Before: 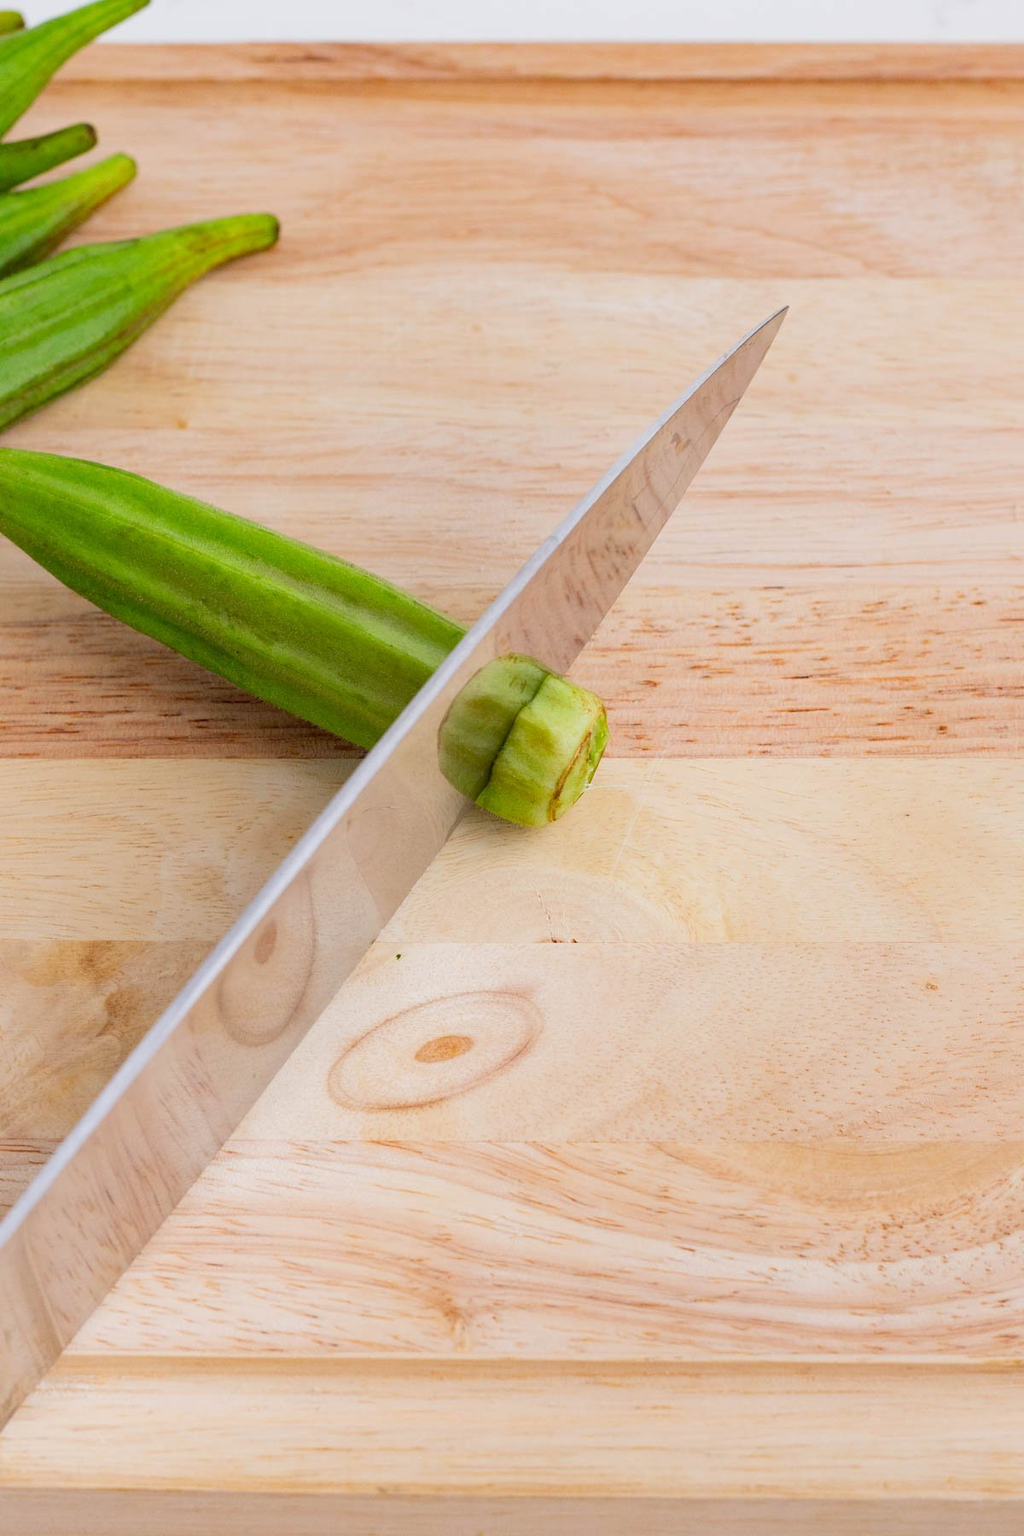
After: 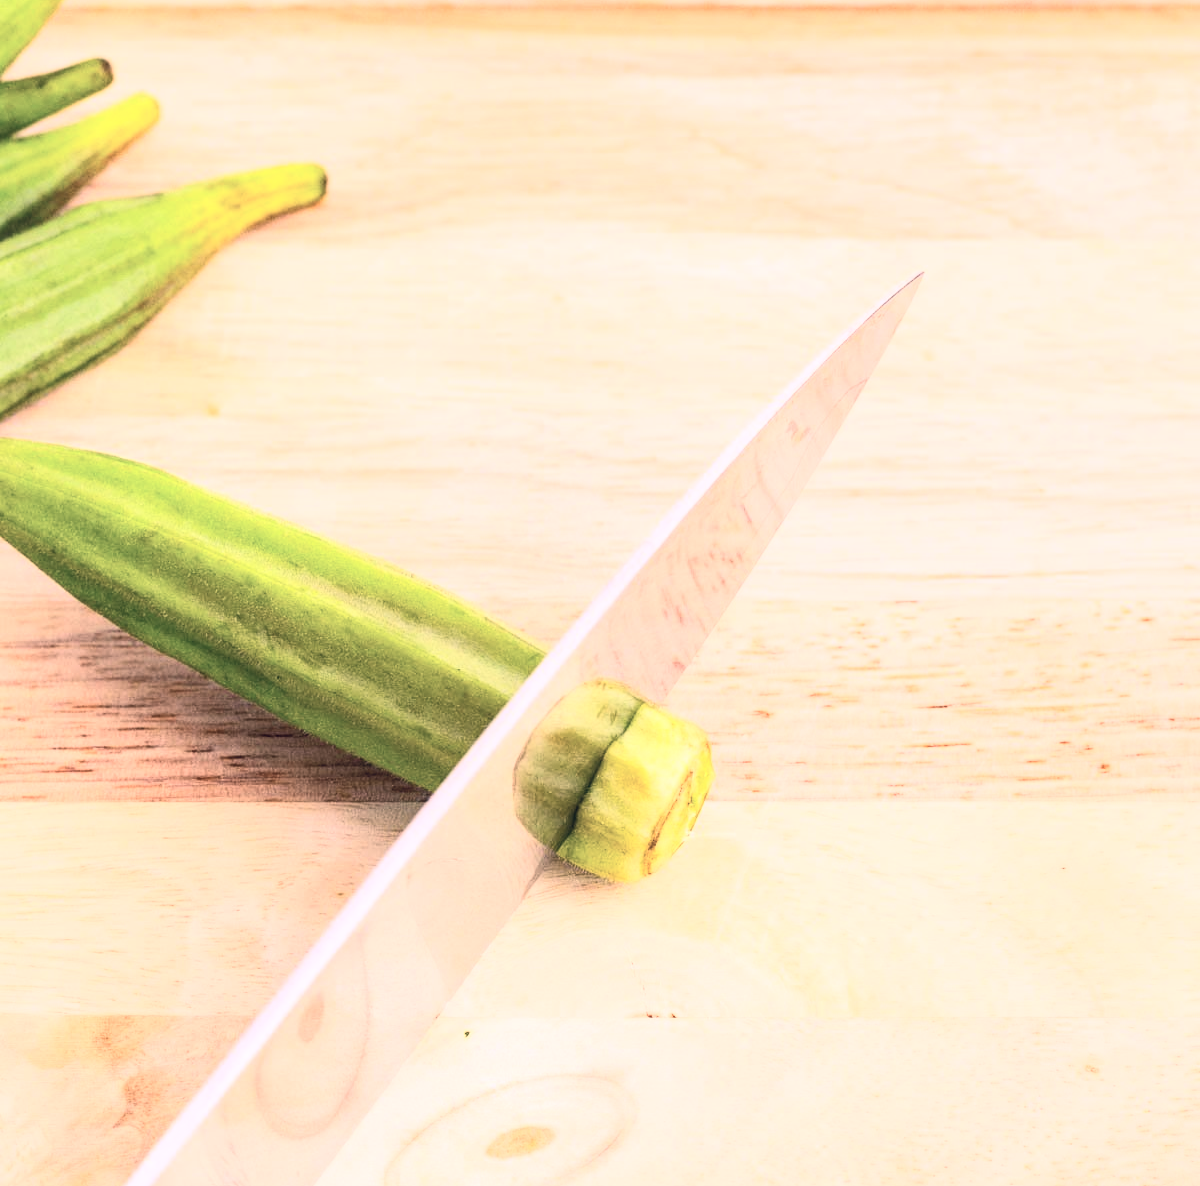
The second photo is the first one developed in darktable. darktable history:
crop and rotate: top 4.844%, bottom 29.264%
contrast brightness saturation: contrast 0.376, brightness 0.511
exposure: exposure 0.297 EV, compensate exposure bias true, compensate highlight preservation false
color correction: highlights a* 13.91, highlights b* 5.64, shadows a* -6.24, shadows b* -15.84, saturation 0.842
tone equalizer: -8 EV -0.001 EV, -7 EV 0.002 EV, -6 EV -0.004 EV, -5 EV -0.009 EV, -4 EV -0.081 EV, -3 EV -0.206 EV, -2 EV -0.276 EV, -1 EV 0.102 EV, +0 EV 0.277 EV
local contrast: on, module defaults
